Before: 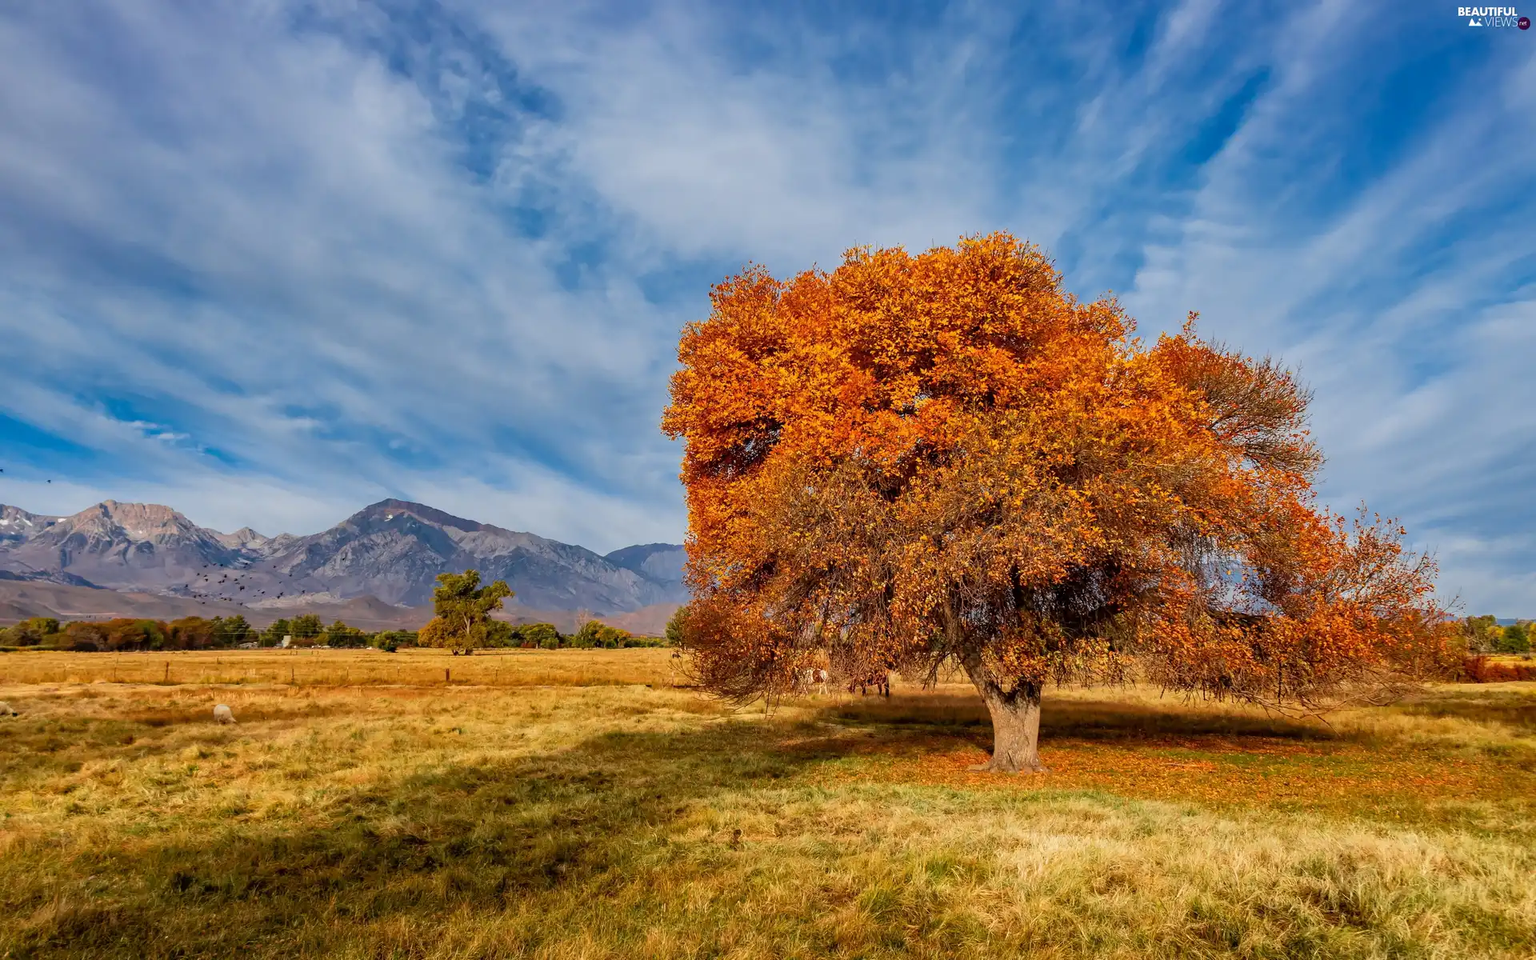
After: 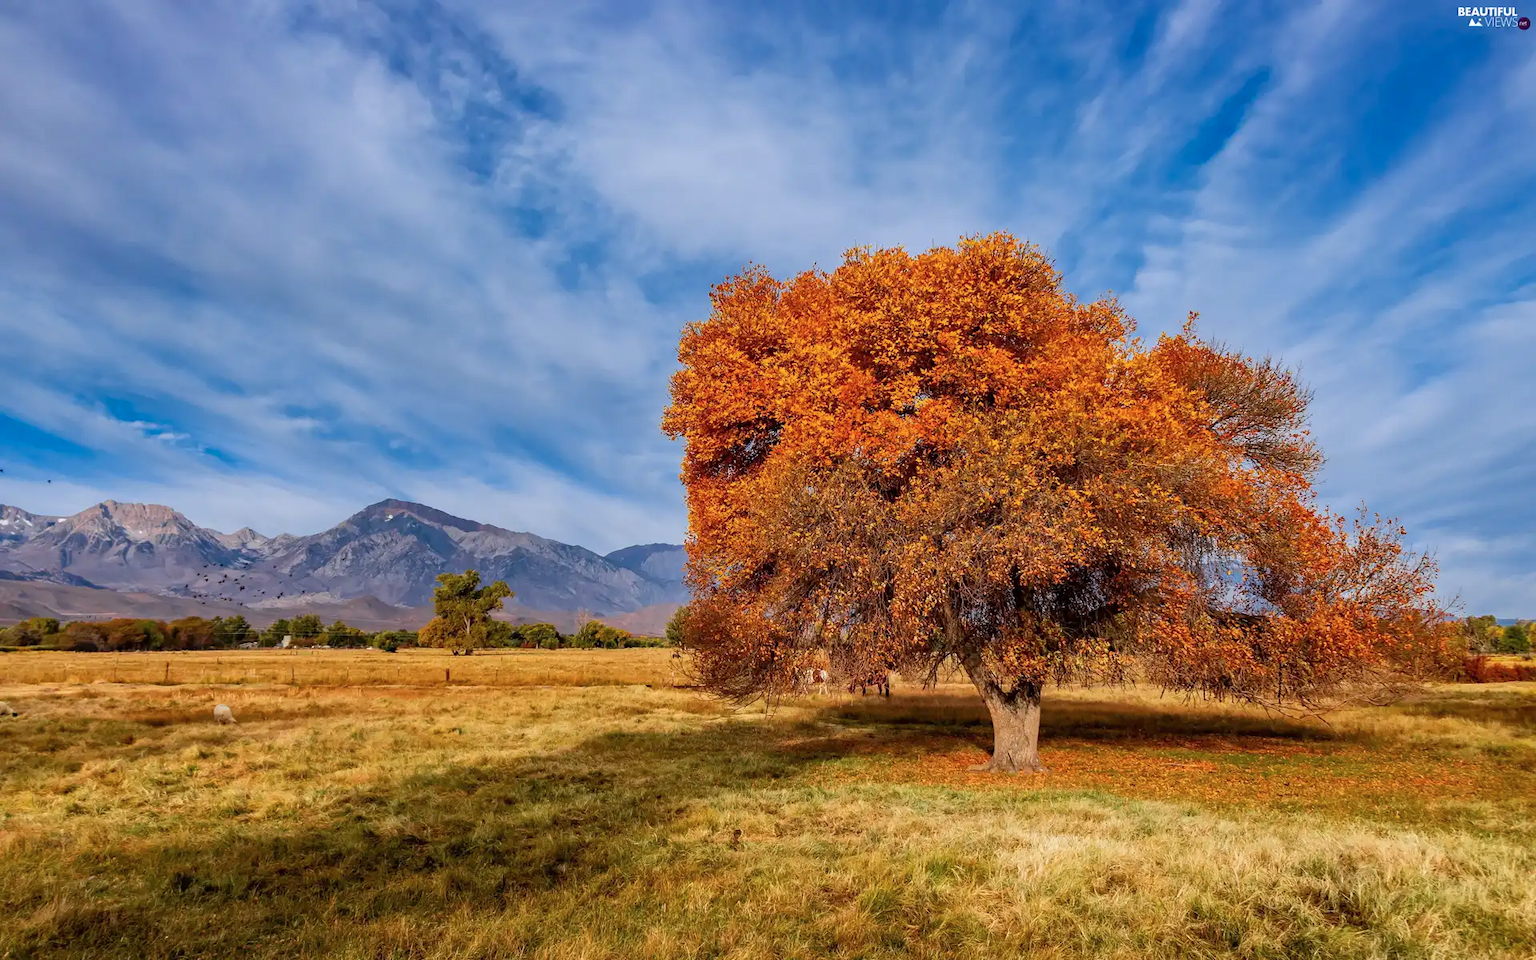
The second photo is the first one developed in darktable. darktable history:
color calibration: illuminant as shot in camera, x 0.358, y 0.373, temperature 4628.91 K, gamut compression 0.99
